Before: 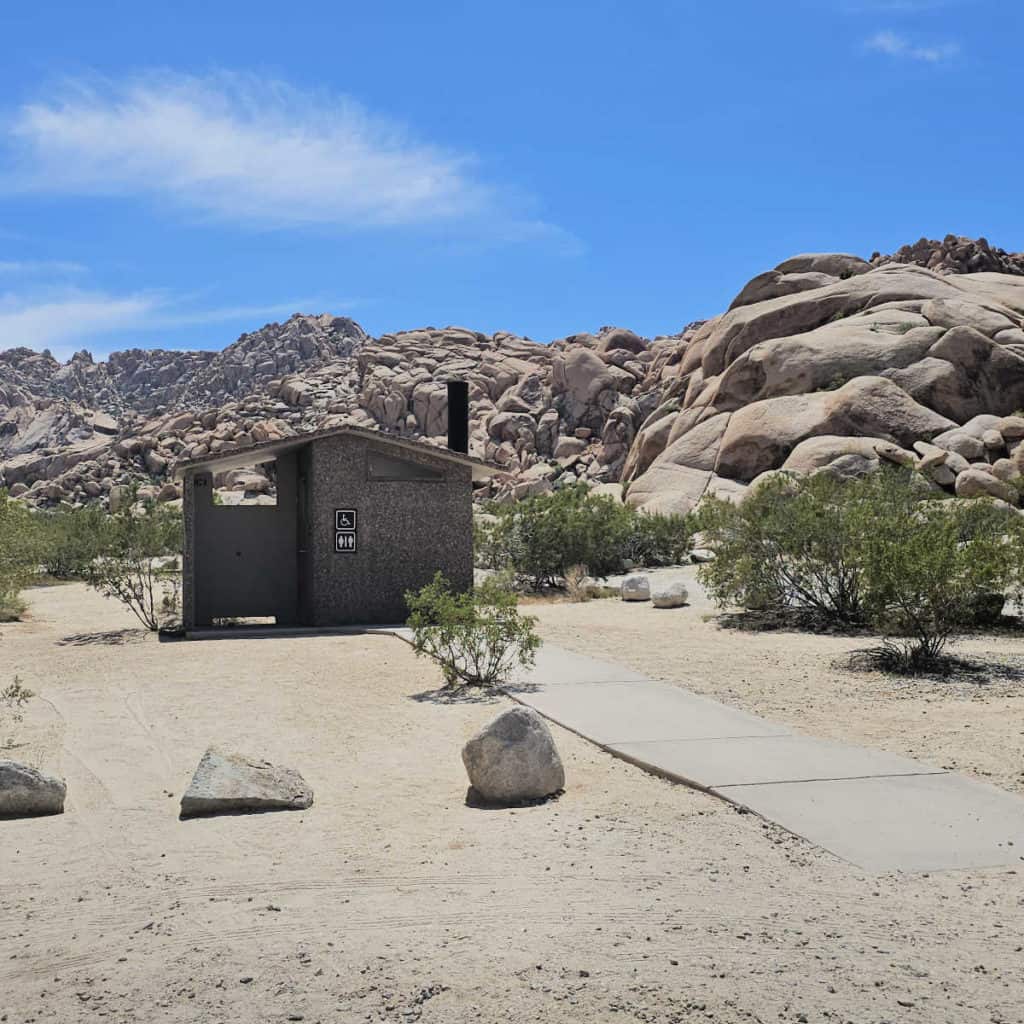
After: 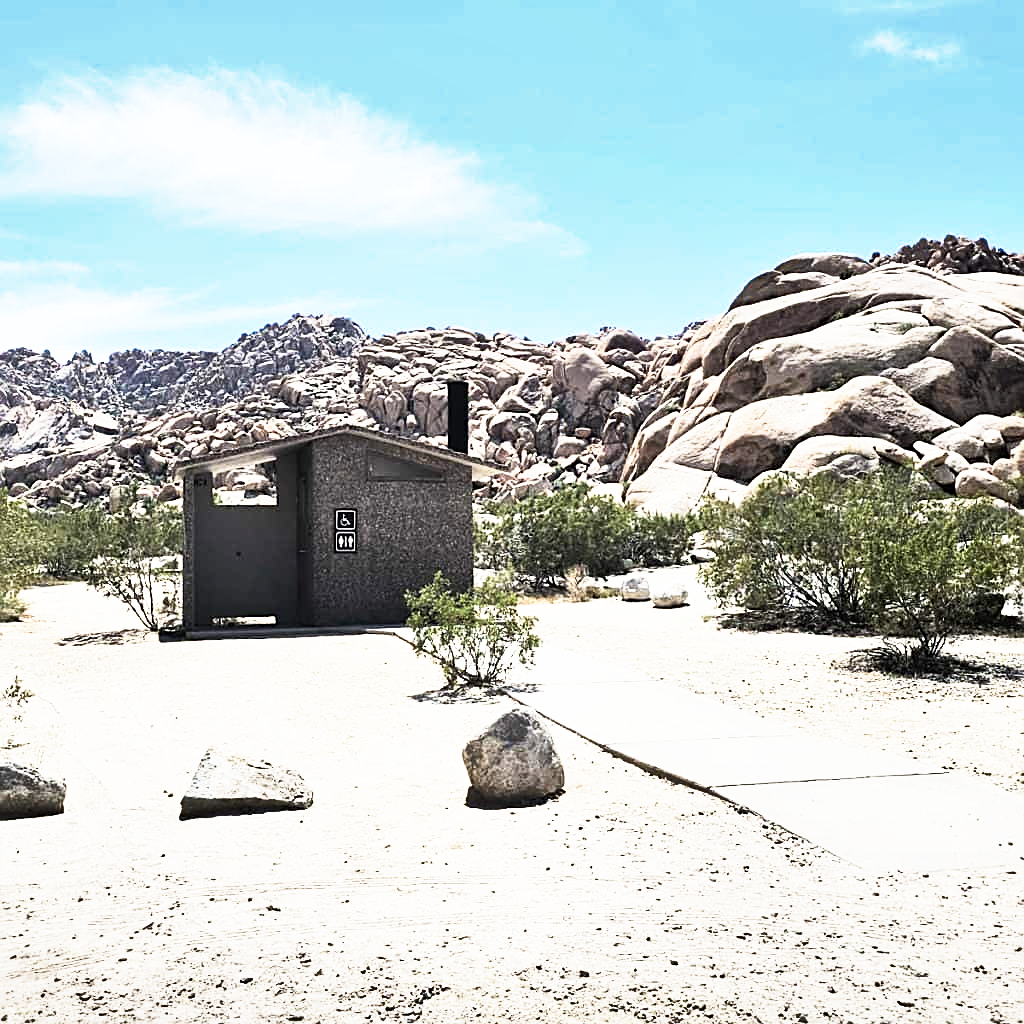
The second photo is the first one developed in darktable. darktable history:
tone equalizer: -8 EV -0.75 EV, -7 EV -0.7 EV, -6 EV -0.6 EV, -5 EV -0.4 EV, -3 EV 0.4 EV, -2 EV 0.6 EV, -1 EV 0.7 EV, +0 EV 0.75 EV, edges refinement/feathering 500, mask exposure compensation -1.57 EV, preserve details no
sharpen: on, module defaults
exposure: exposure -0.064 EV, compensate highlight preservation false
base curve: curves: ch0 [(0, 0) (0.495, 0.917) (1, 1)], preserve colors none
shadows and highlights: shadows 49, highlights -41, soften with gaussian
